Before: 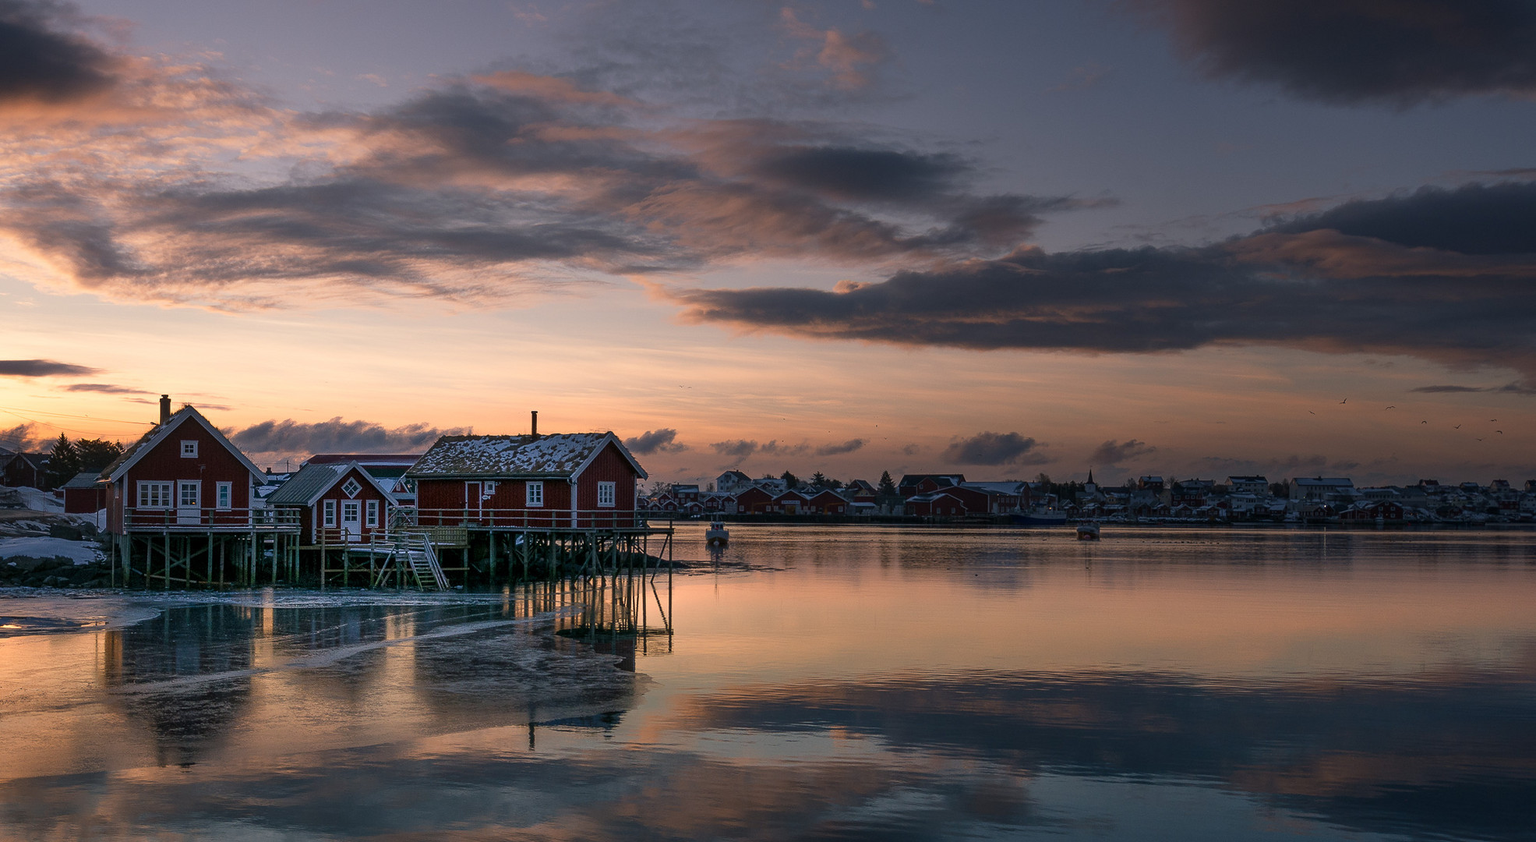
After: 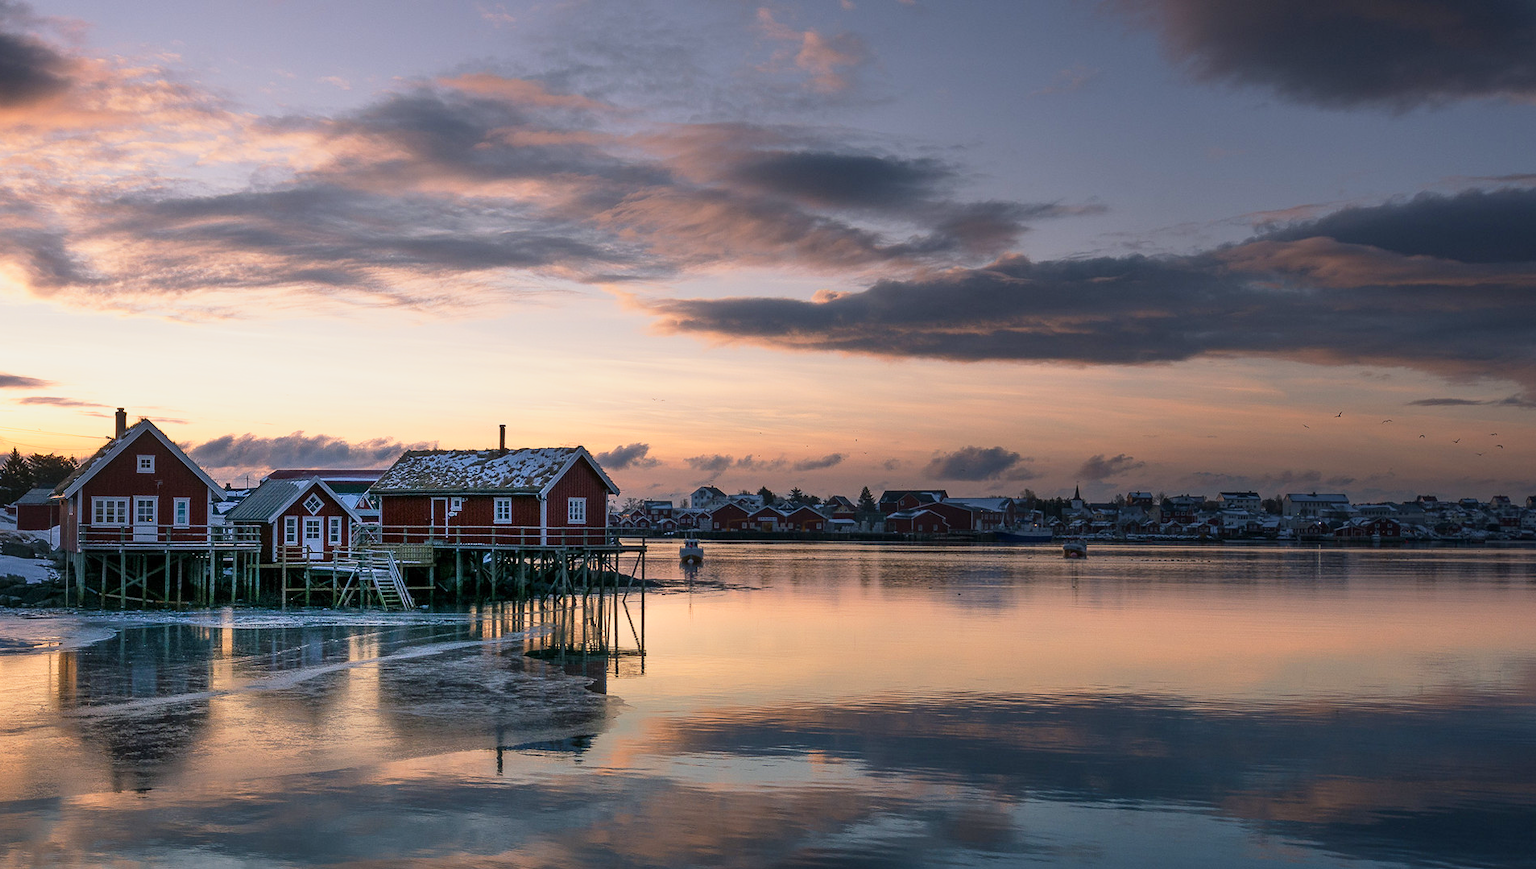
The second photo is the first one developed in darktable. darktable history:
white balance: red 0.982, blue 1.018
crop and rotate: left 3.238%
base curve: curves: ch0 [(0, 0) (0.088, 0.125) (0.176, 0.251) (0.354, 0.501) (0.613, 0.749) (1, 0.877)], preserve colors none
tone curve: curves: ch0 [(0, 0) (0.641, 0.691) (1, 1)]
